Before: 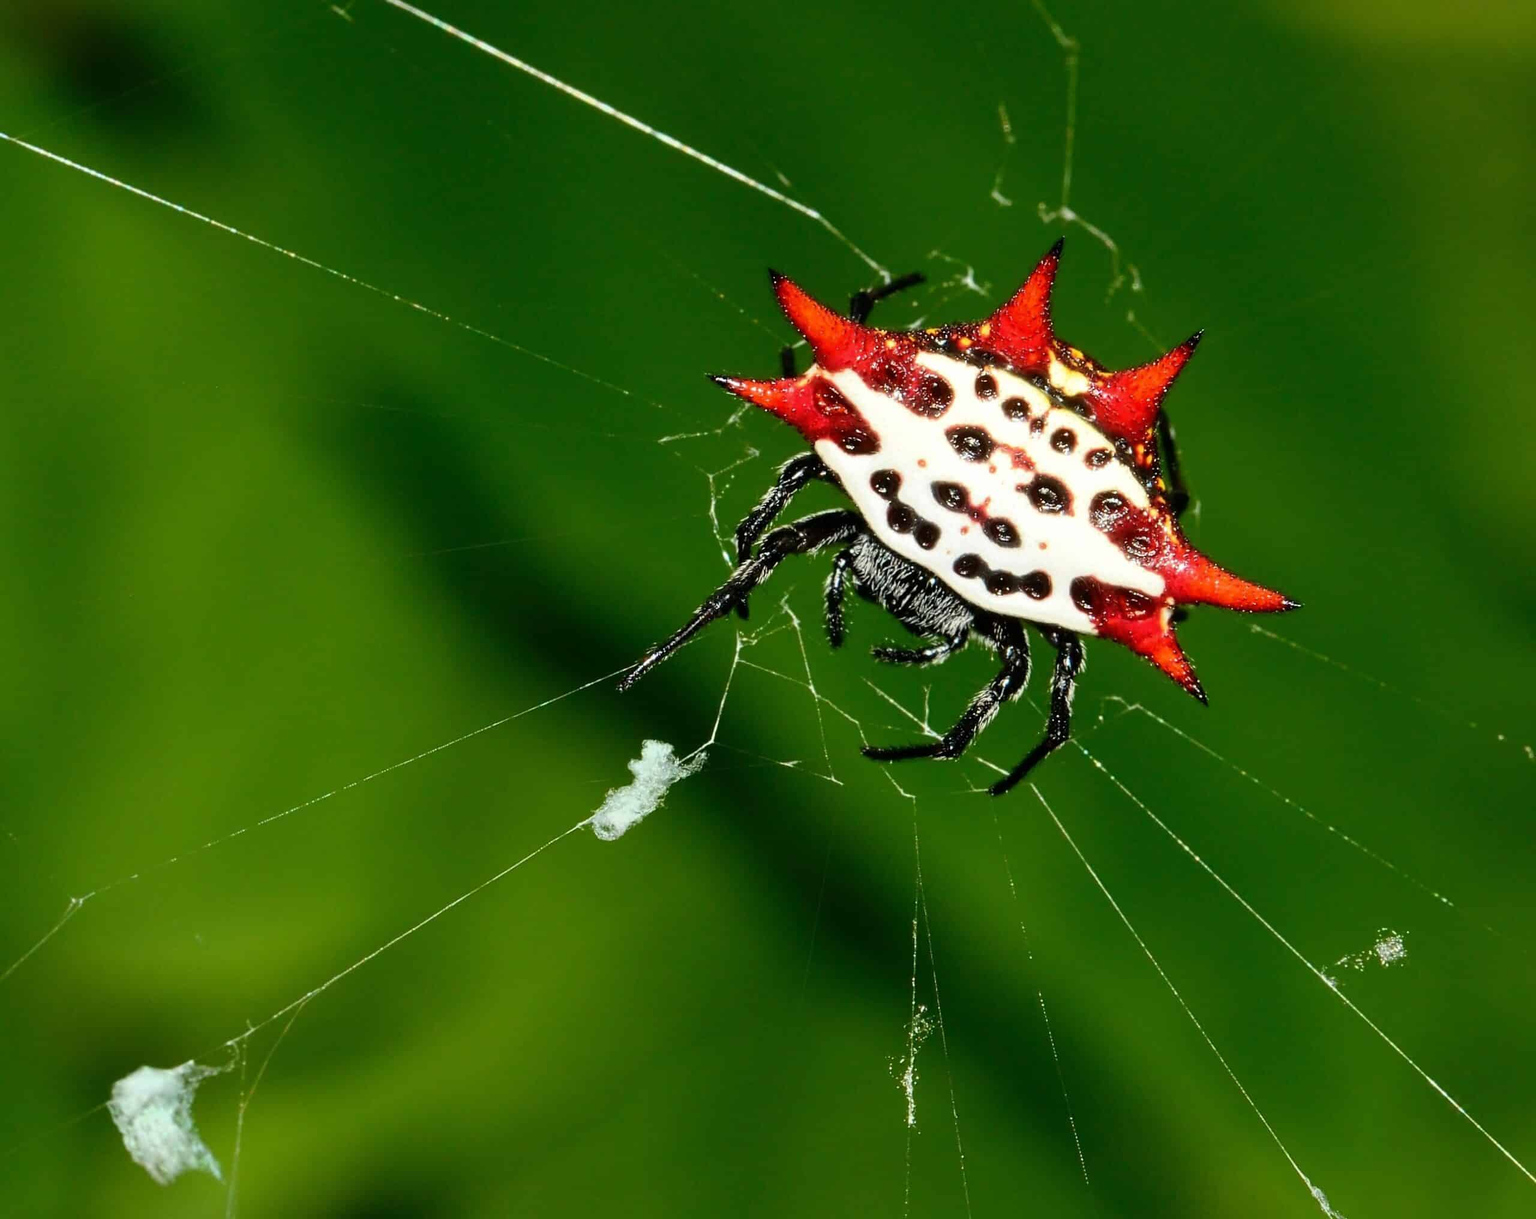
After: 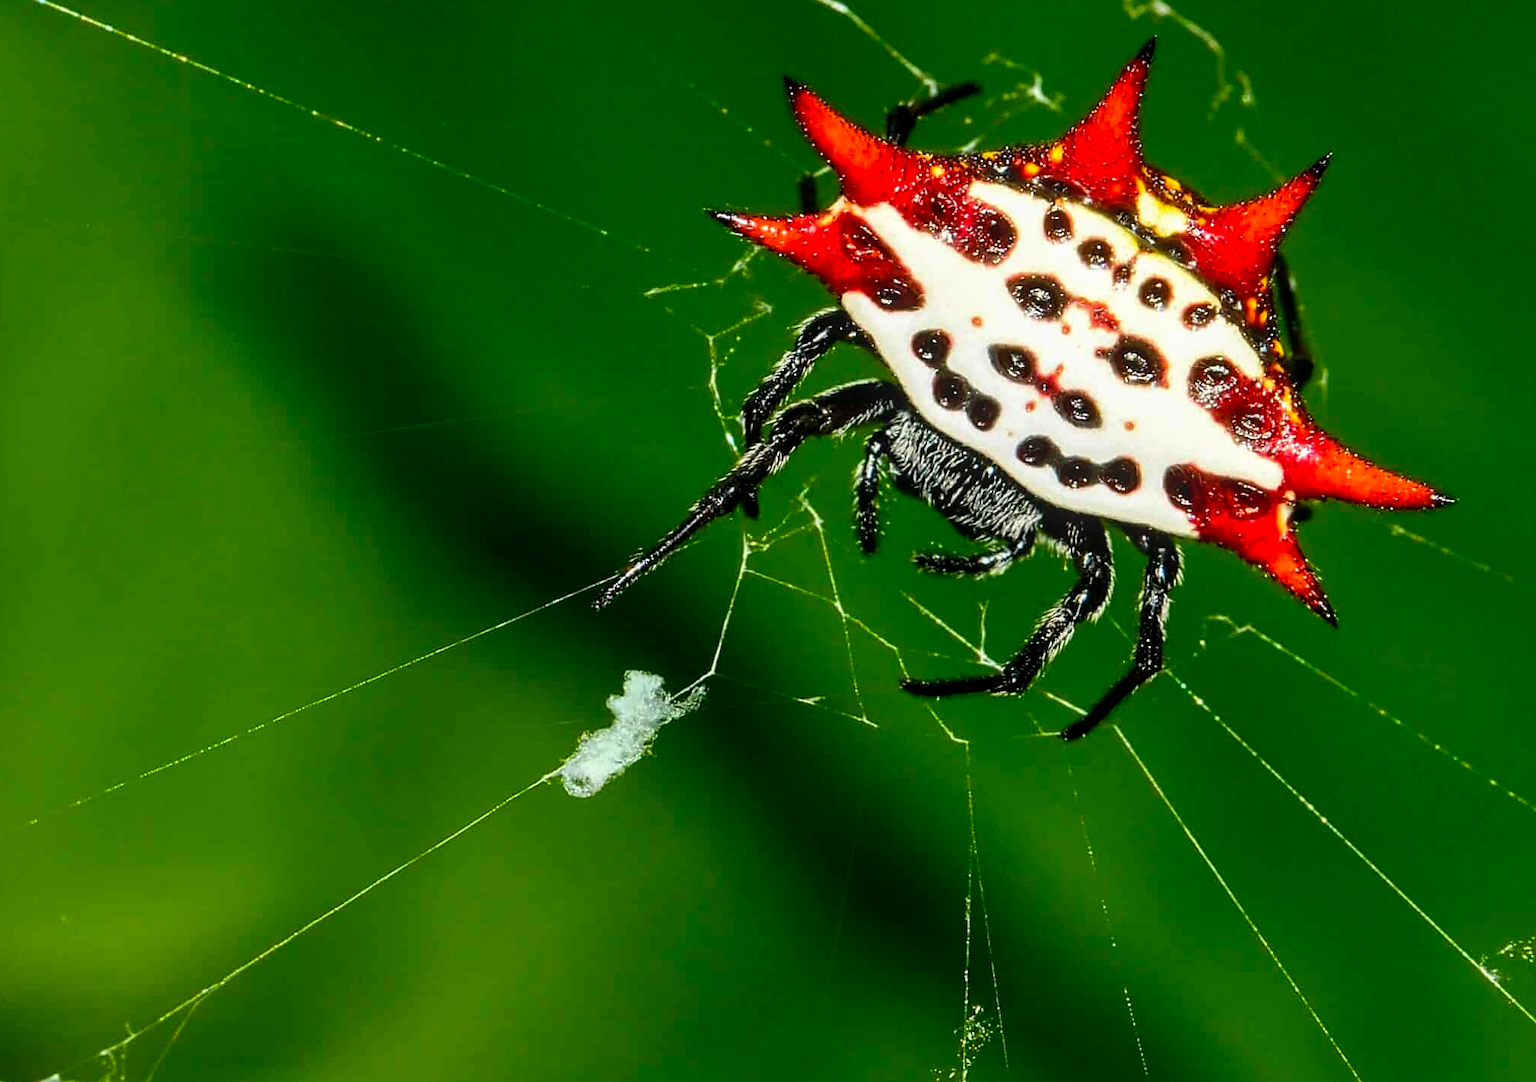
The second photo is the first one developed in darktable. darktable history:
contrast brightness saturation: saturation 0.1
crop: left 9.602%, top 17.101%, right 11.056%, bottom 12.378%
sharpen: radius 1.911, amount 0.397, threshold 1.625
local contrast: on, module defaults
color balance rgb: shadows lift › chroma 2.013%, shadows lift › hue 136.58°, perceptual saturation grading › global saturation 25.534%, global vibrance 9.294%
exposure: exposure -0.029 EV, compensate exposure bias true, compensate highlight preservation false
